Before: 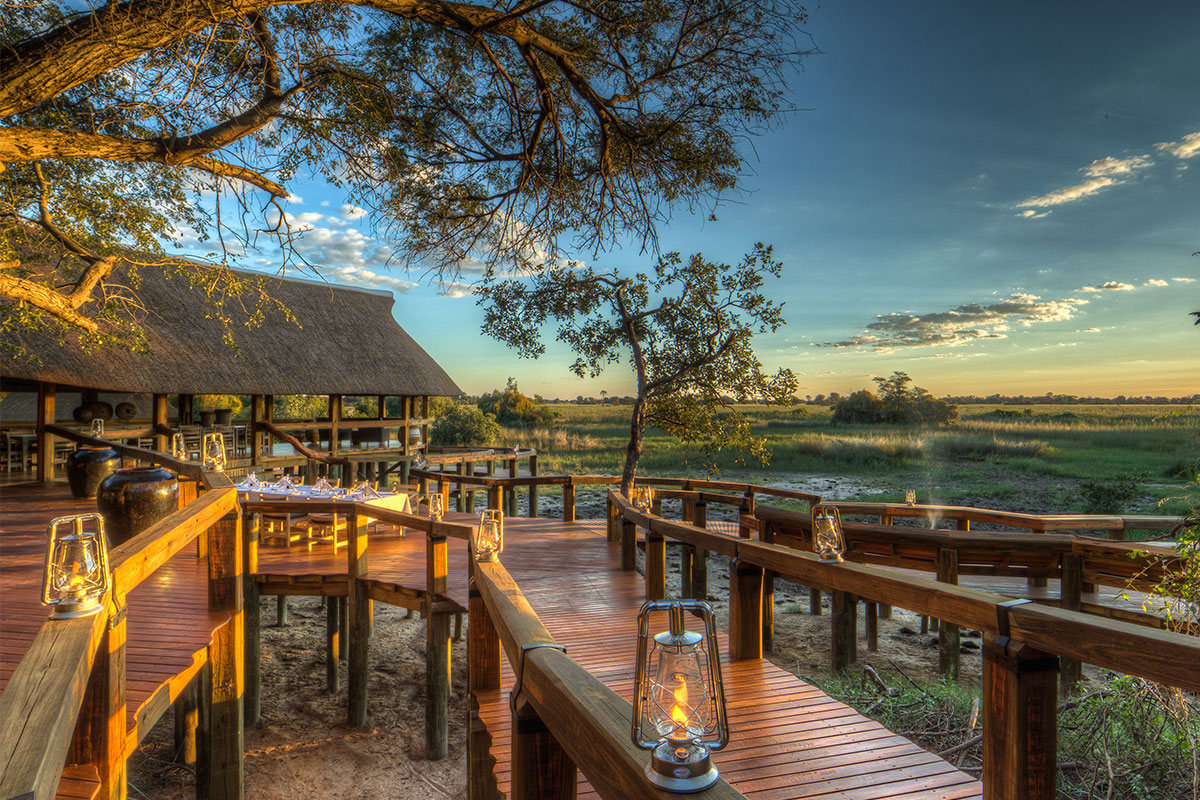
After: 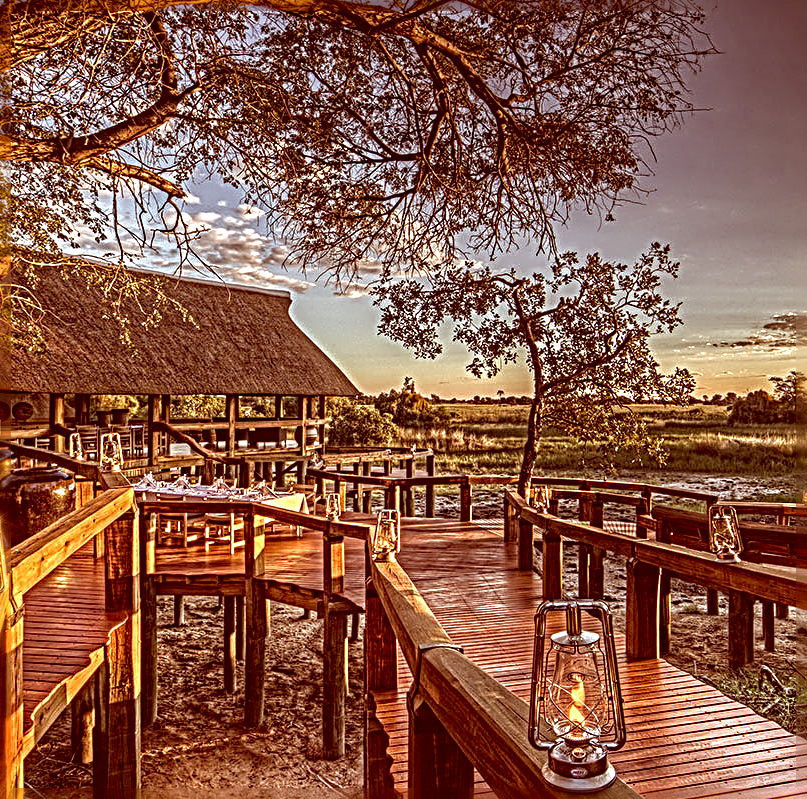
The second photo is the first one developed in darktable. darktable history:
crop and rotate: left 8.656%, right 24.062%
color correction: highlights a* 9.09, highlights b* 8.6, shadows a* 39.34, shadows b* 39.32, saturation 0.789
local contrast: on, module defaults
sharpen: radius 4.035, amount 1.992
